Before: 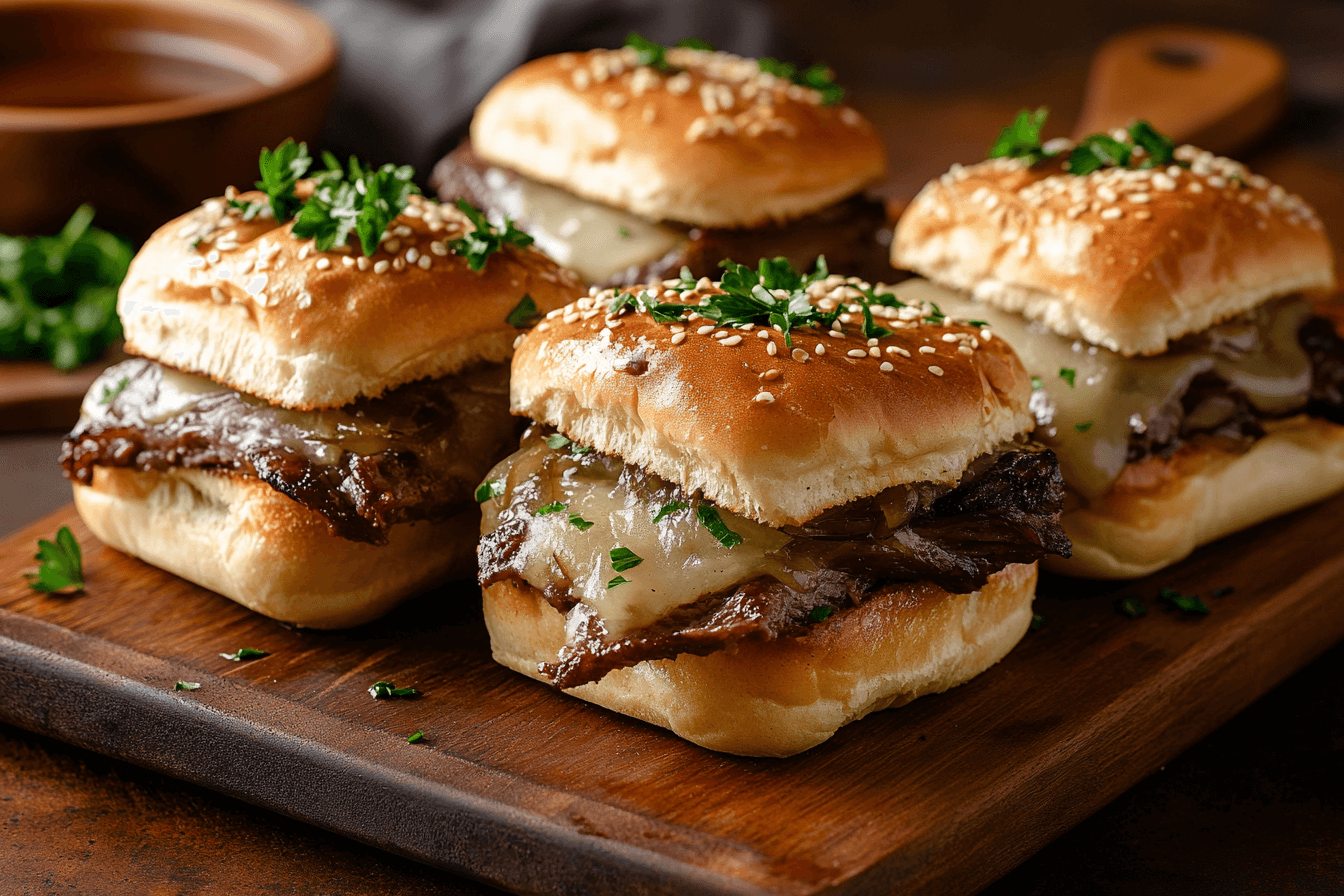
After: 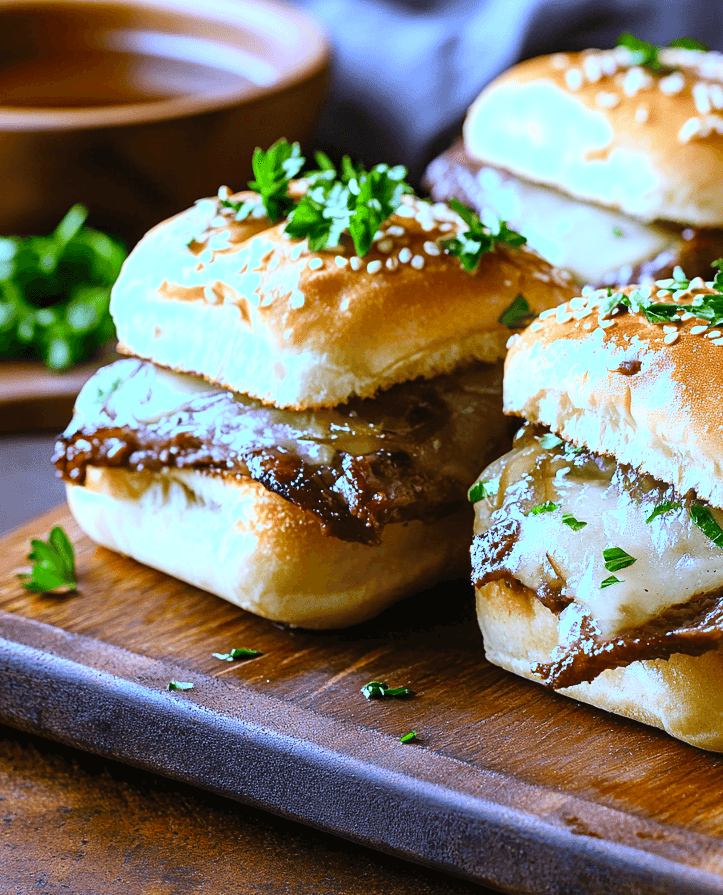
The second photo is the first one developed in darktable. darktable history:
exposure: exposure 0.722 EV, compensate highlight preservation false
crop: left 0.587%, right 45.588%, bottom 0.086%
white balance: red 0.766, blue 1.537
contrast brightness saturation: contrast 0.2, brightness 0.16, saturation 0.22
